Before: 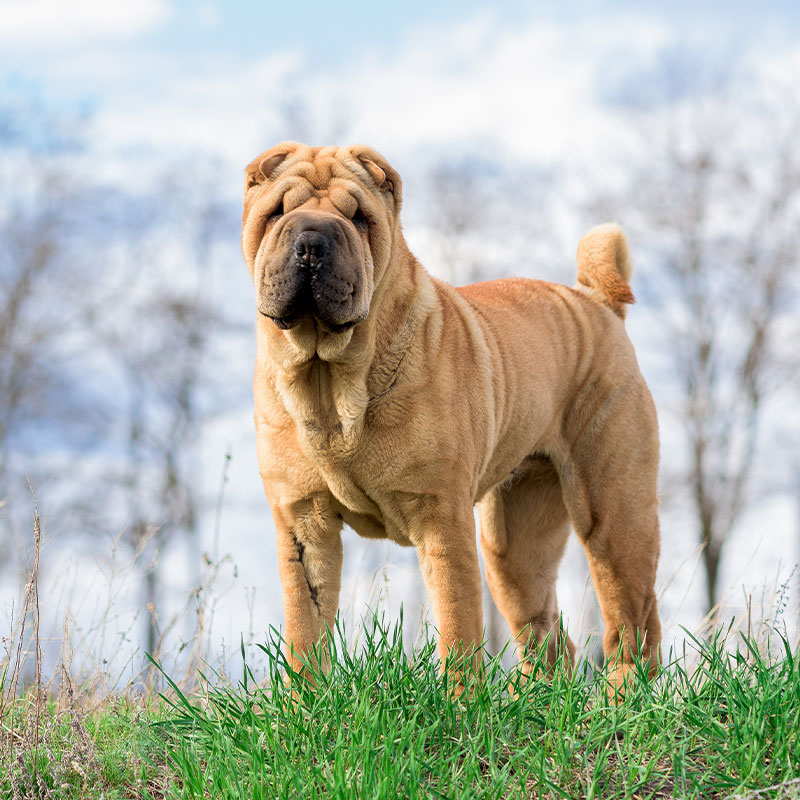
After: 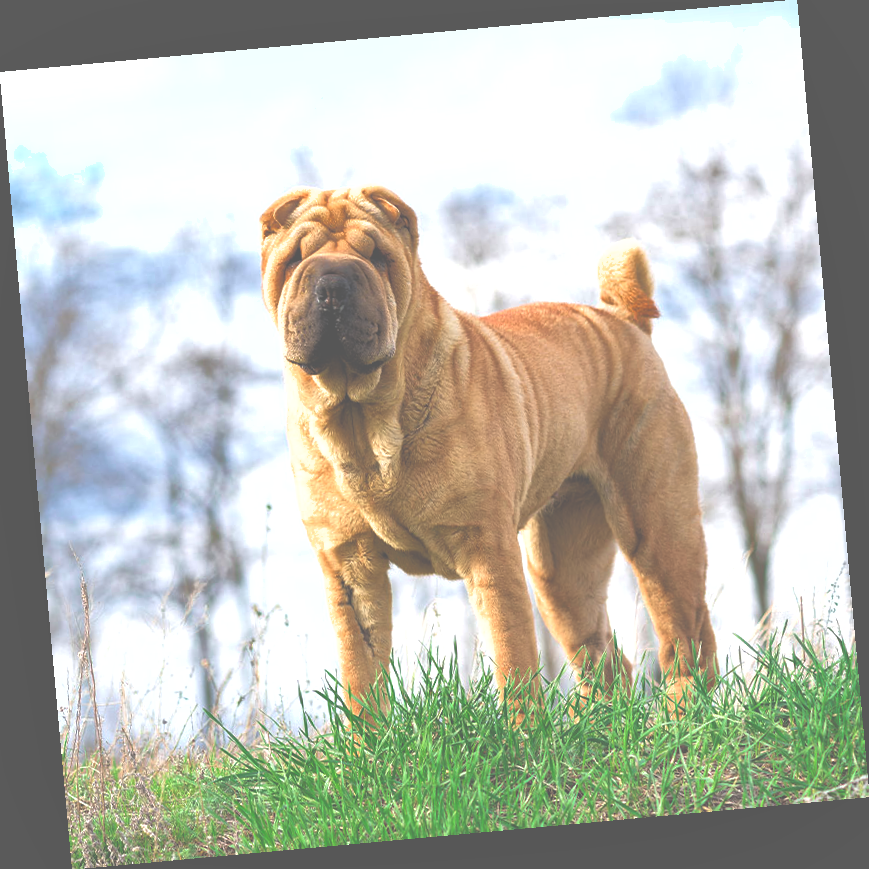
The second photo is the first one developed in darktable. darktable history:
tone equalizer: on, module defaults
exposure: black level correction -0.071, exposure 0.5 EV, compensate highlight preservation false
rotate and perspective: rotation -5.2°, automatic cropping off
shadows and highlights: on, module defaults
